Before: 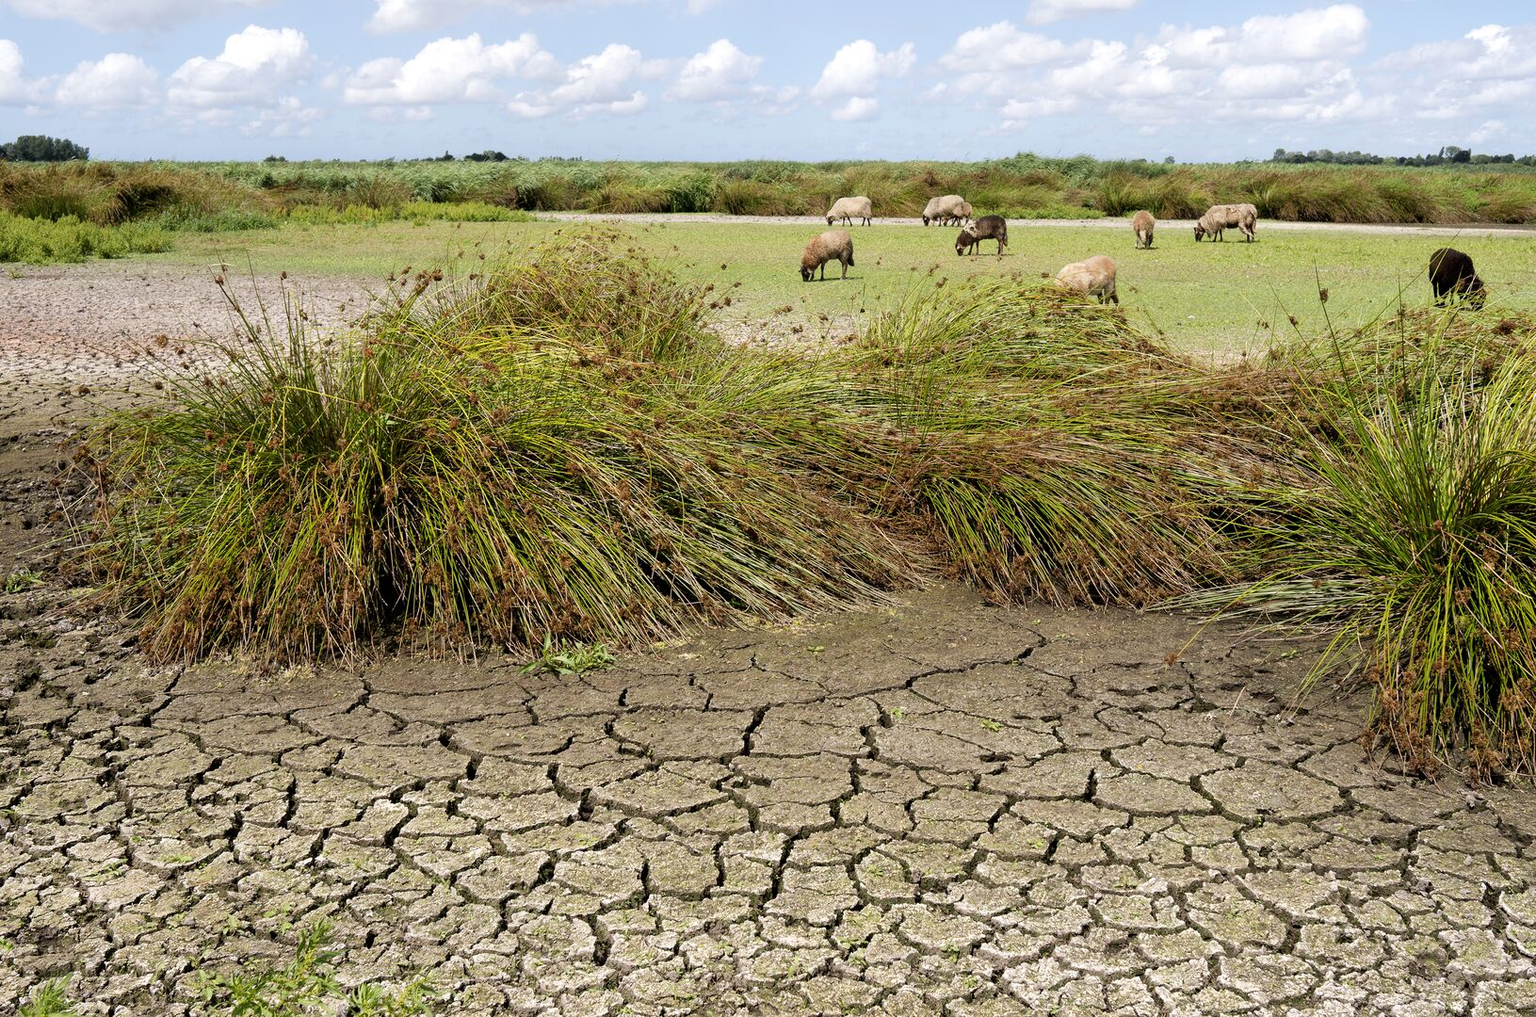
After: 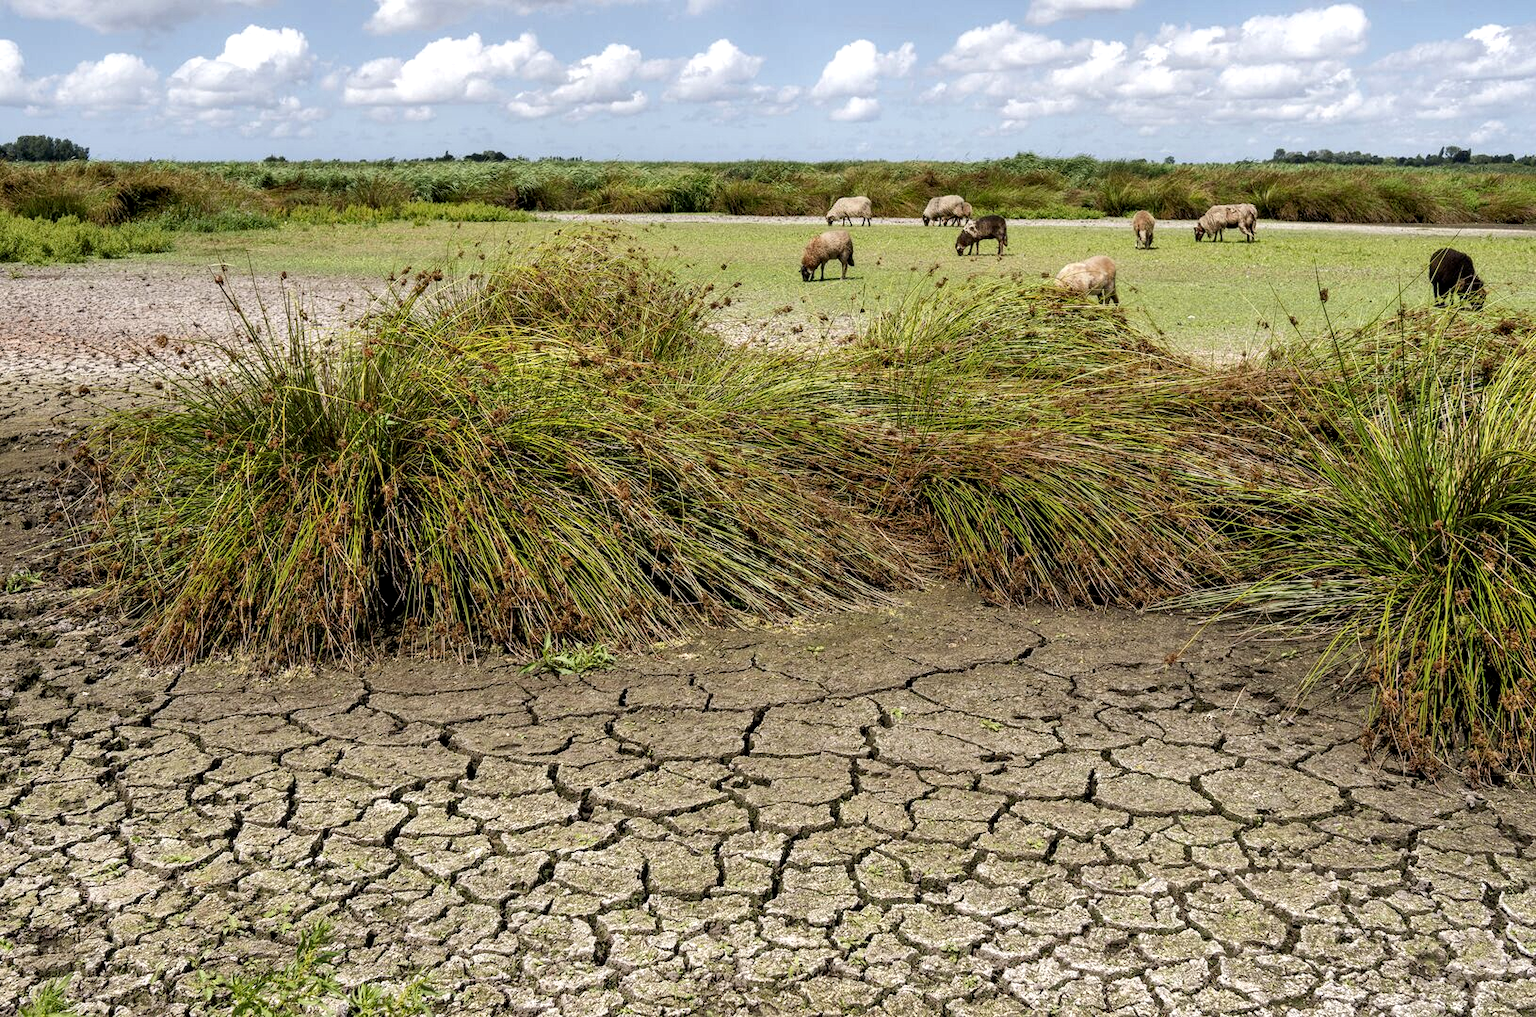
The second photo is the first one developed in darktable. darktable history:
shadows and highlights: soften with gaussian
local contrast: detail 130%
